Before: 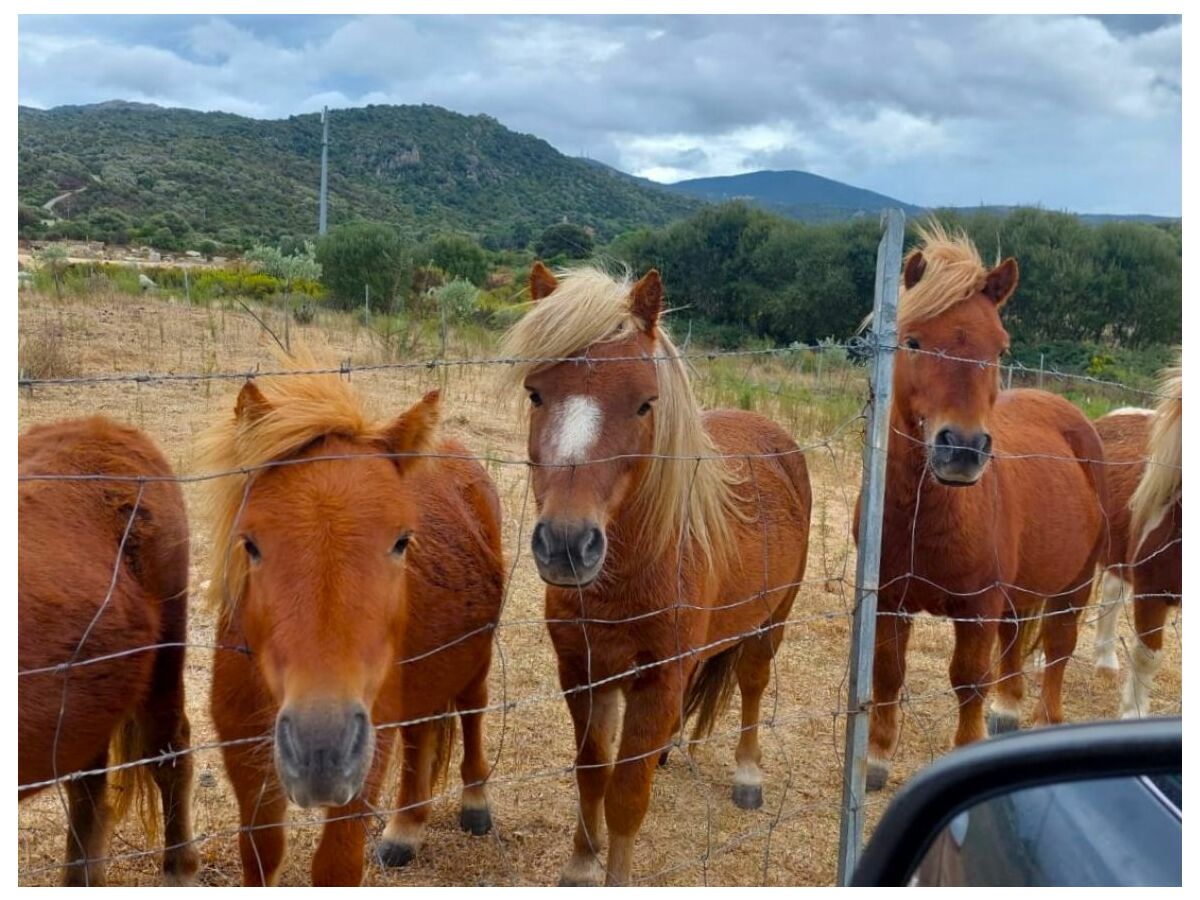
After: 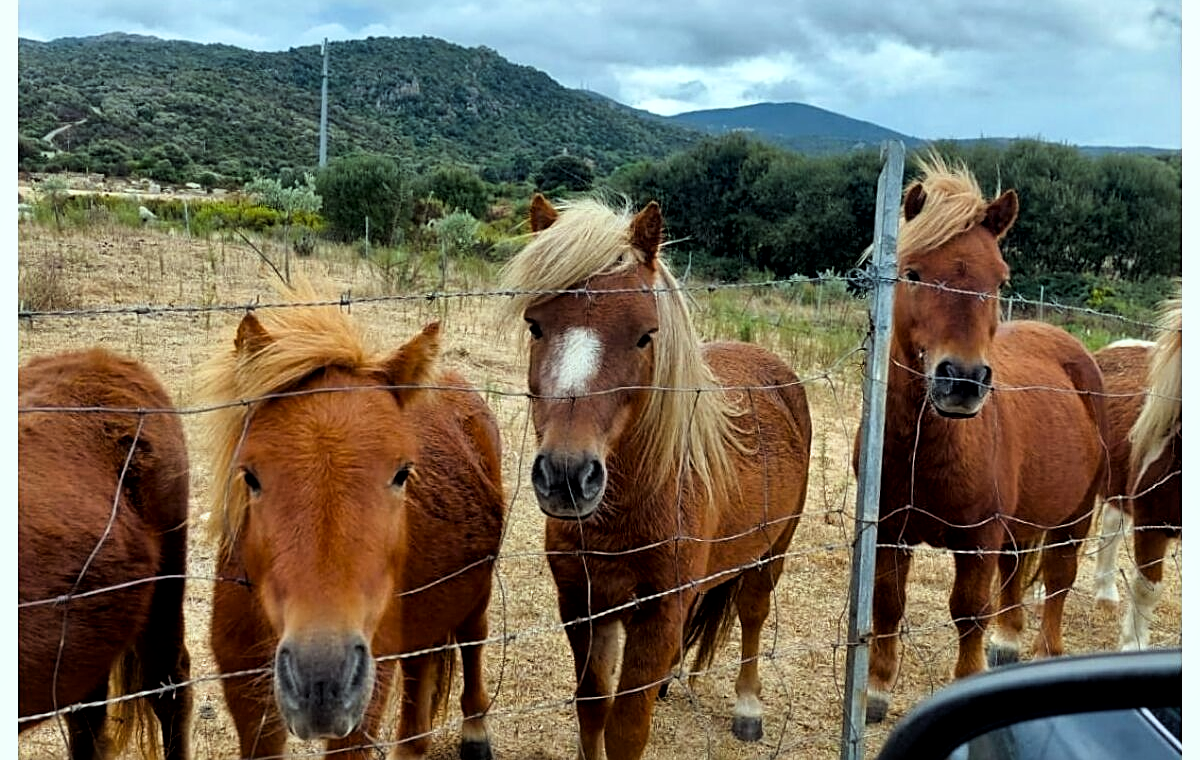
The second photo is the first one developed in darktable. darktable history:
local contrast: mode bilateral grid, contrast 19, coarseness 51, detail 132%, midtone range 0.2
sharpen: on, module defaults
filmic rgb: black relative exposure -8.71 EV, white relative exposure 2.66 EV, target black luminance 0%, target white luminance 99.904%, hardness 6.28, latitude 74.42%, contrast 1.322, highlights saturation mix -5.64%
crop: top 7.576%, bottom 7.906%
color correction: highlights a* -6.78, highlights b* 0.735
